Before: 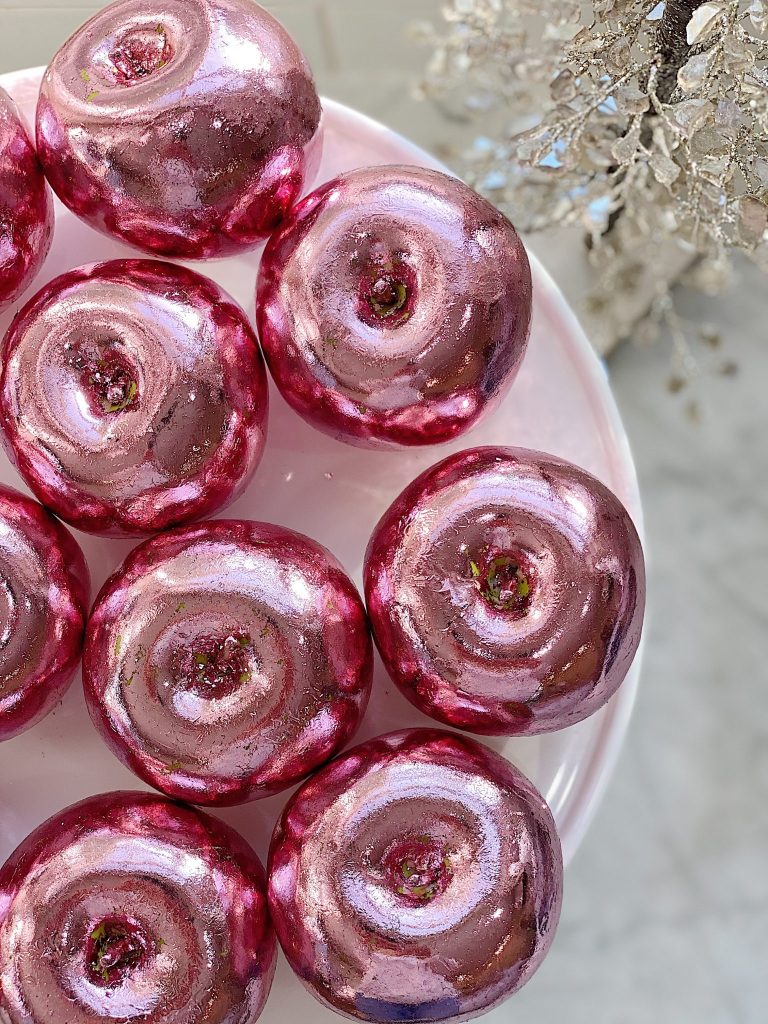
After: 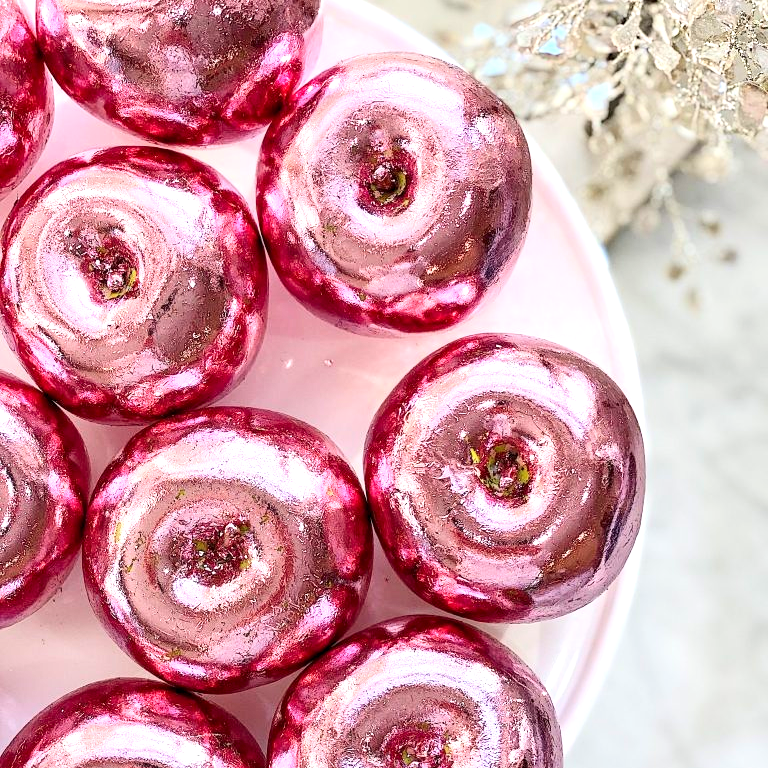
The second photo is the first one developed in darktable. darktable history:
local contrast: shadows 94%
exposure: black level correction 0, exposure 0.7 EV, compensate exposure bias true, compensate highlight preservation false
crop: top 11.038%, bottom 13.962%
contrast brightness saturation: contrast 0.2, brightness 0.15, saturation 0.14
